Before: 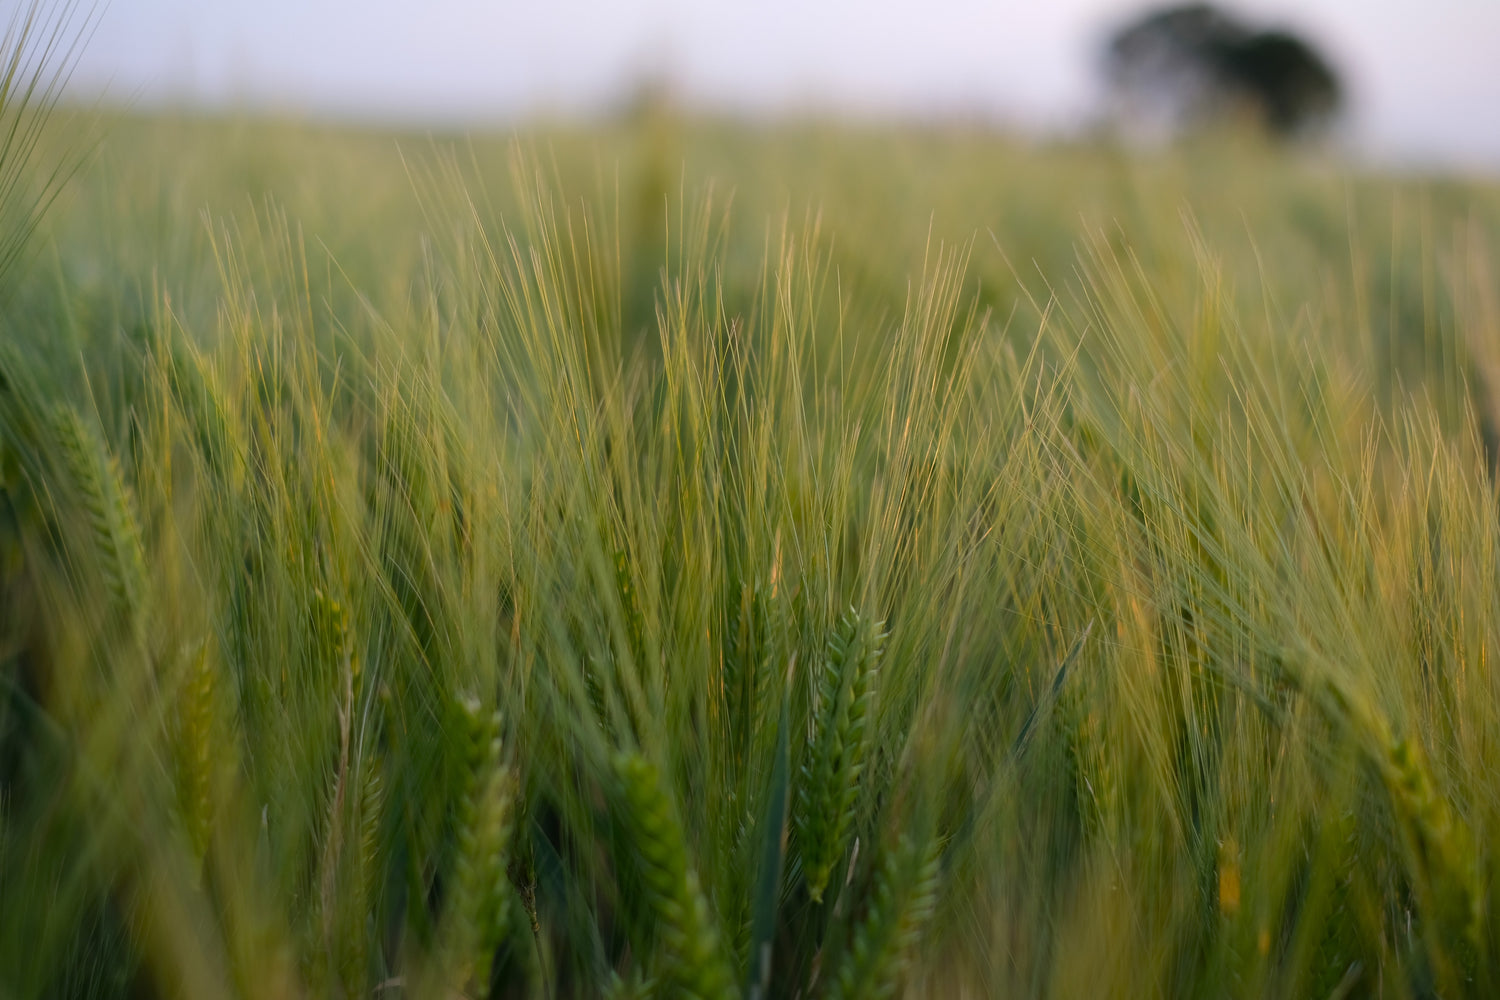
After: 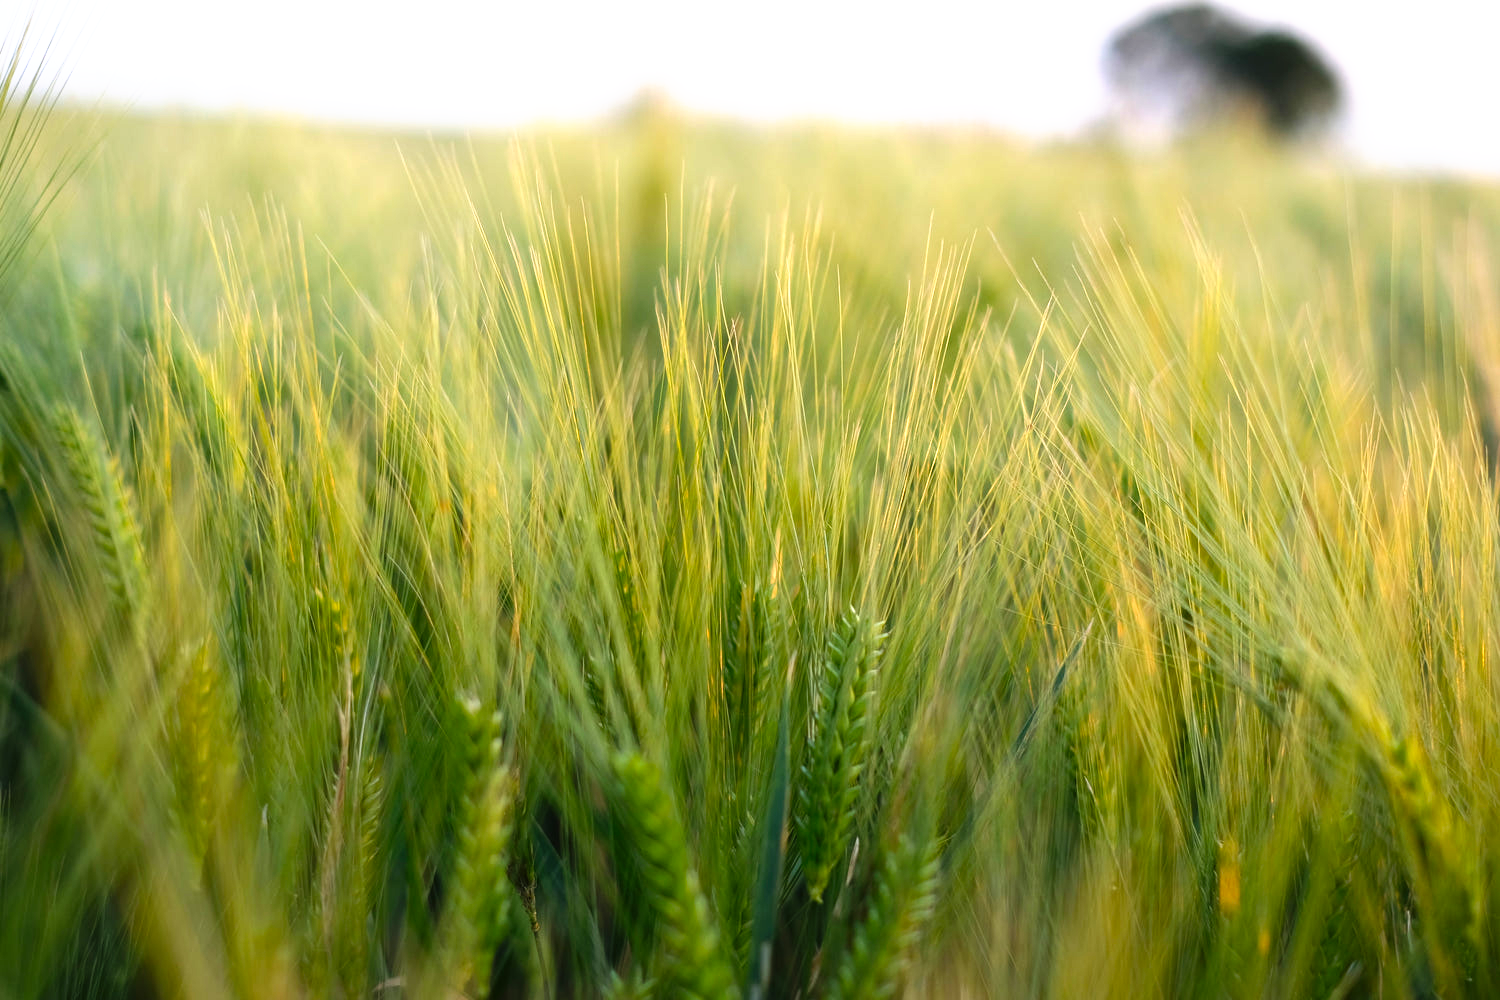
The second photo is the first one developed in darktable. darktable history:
tone curve: curves: ch0 [(0, 0) (0.003, 0.002) (0.011, 0.006) (0.025, 0.014) (0.044, 0.025) (0.069, 0.039) (0.1, 0.056) (0.136, 0.086) (0.177, 0.129) (0.224, 0.183) (0.277, 0.247) (0.335, 0.318) (0.399, 0.395) (0.468, 0.48) (0.543, 0.571) (0.623, 0.668) (0.709, 0.773) (0.801, 0.873) (0.898, 0.978) (1, 1)], preserve colors none
exposure: black level correction 0, exposure 1 EV, compensate highlight preservation false
